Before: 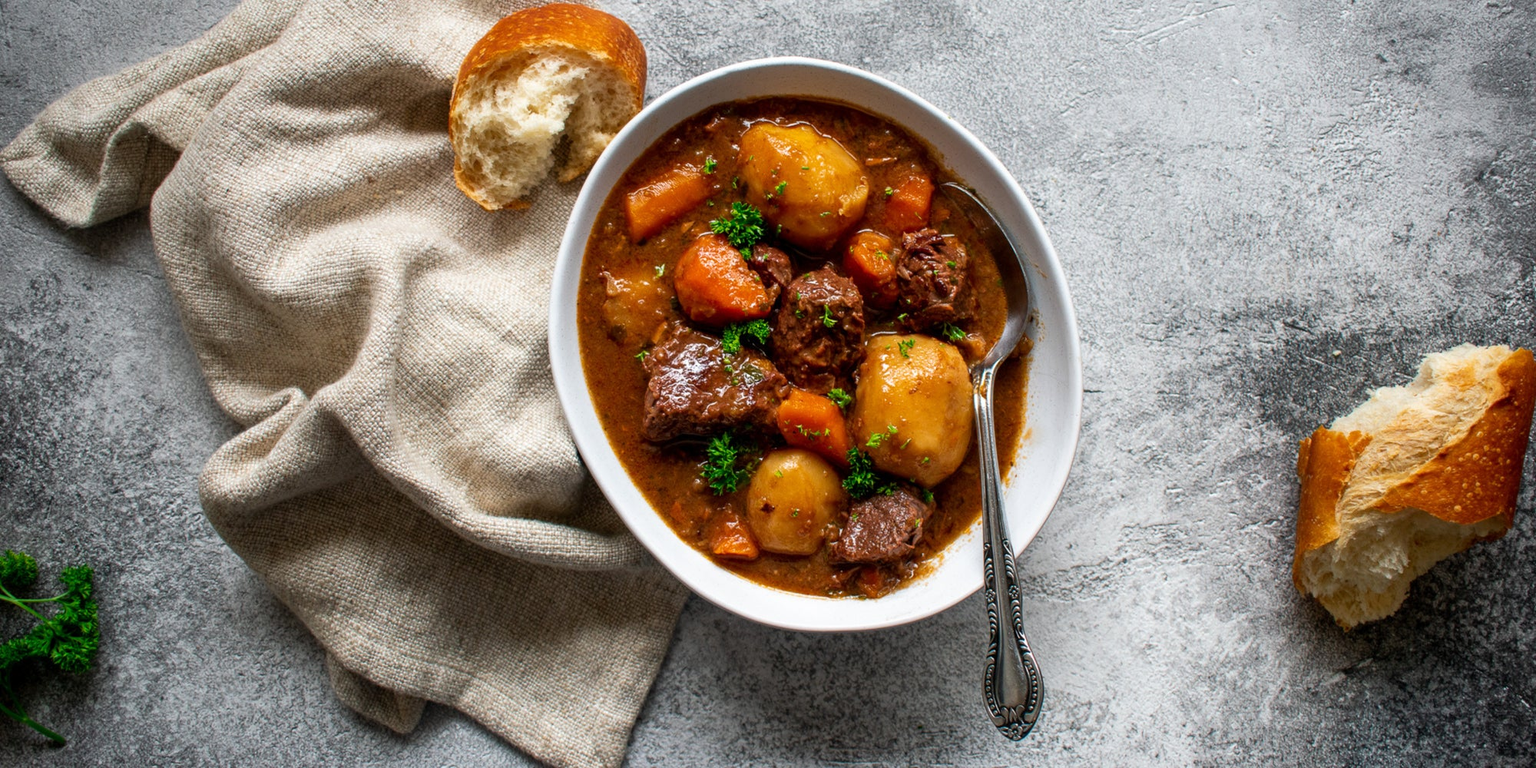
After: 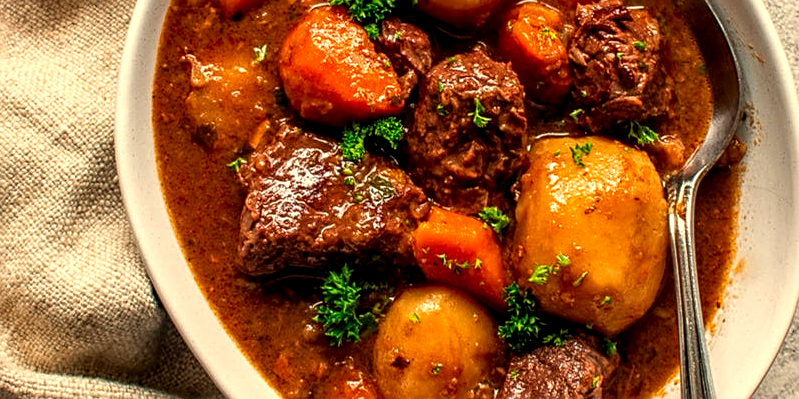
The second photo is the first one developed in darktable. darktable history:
crop: left 30%, top 30%, right 30%, bottom 30%
local contrast: detail 140%
sharpen: on, module defaults
white balance: red 1.123, blue 0.83
contrast brightness saturation: saturation 0.13
